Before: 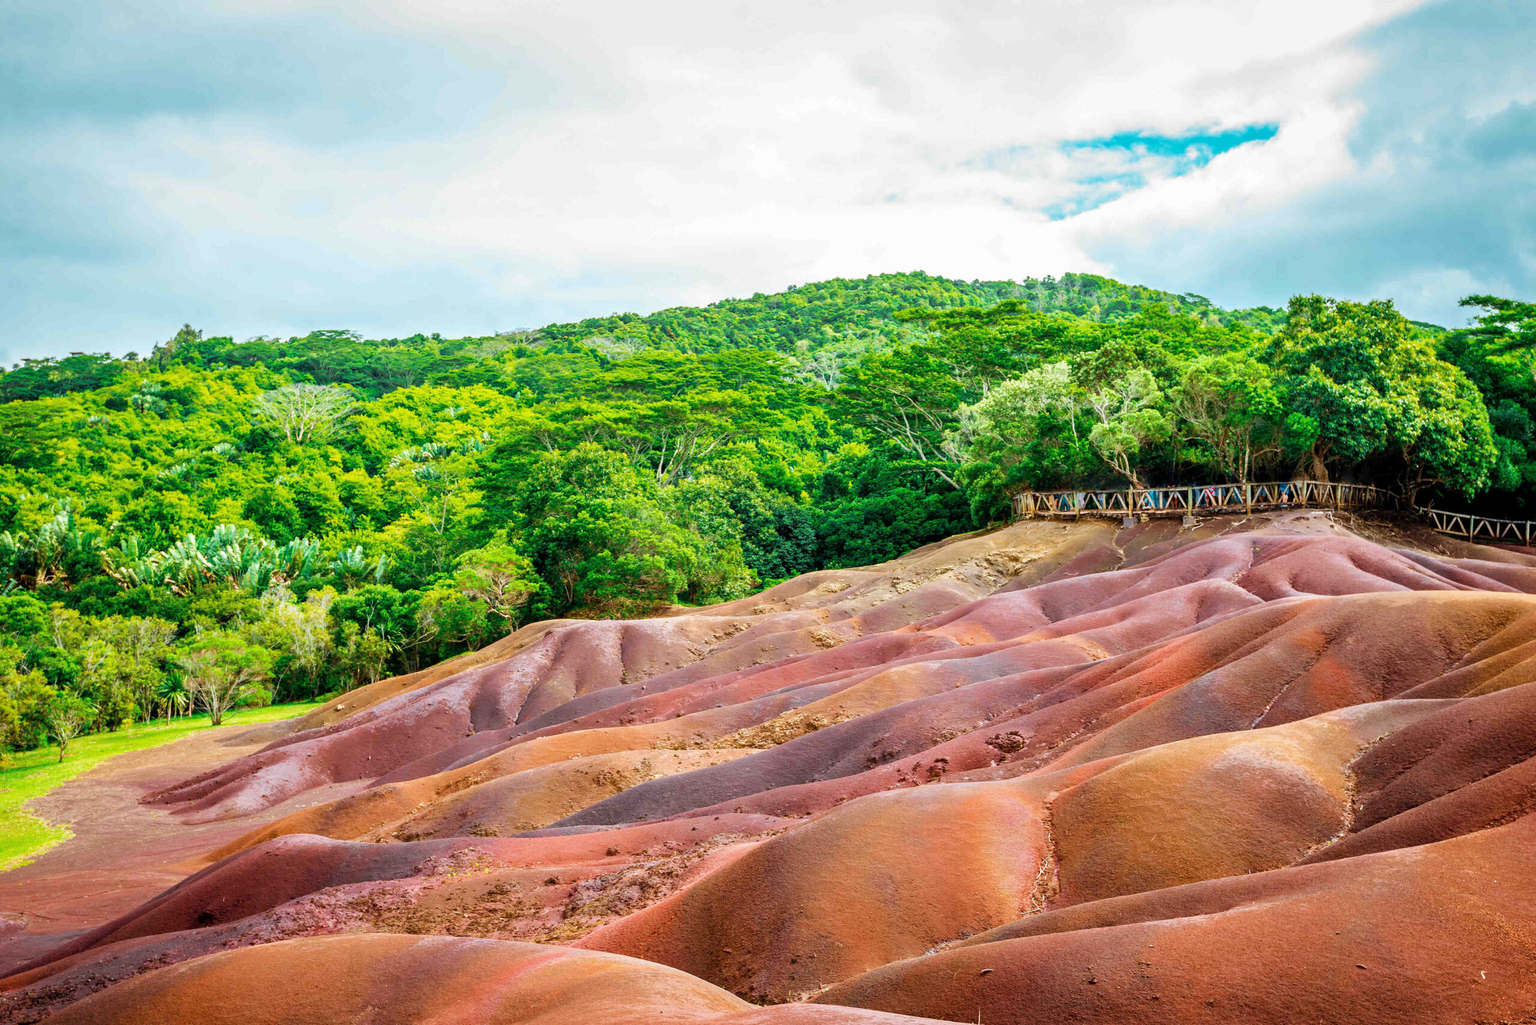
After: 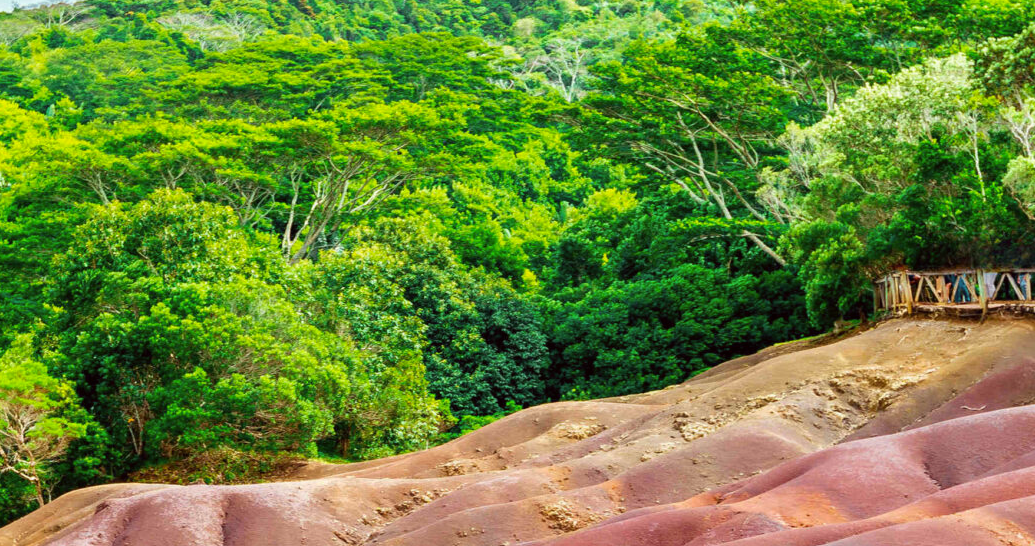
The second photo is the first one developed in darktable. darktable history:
color correction: highlights a* -0.95, highlights b* 4.5, shadows a* 3.55
crop: left 31.751%, top 32.172%, right 27.8%, bottom 35.83%
